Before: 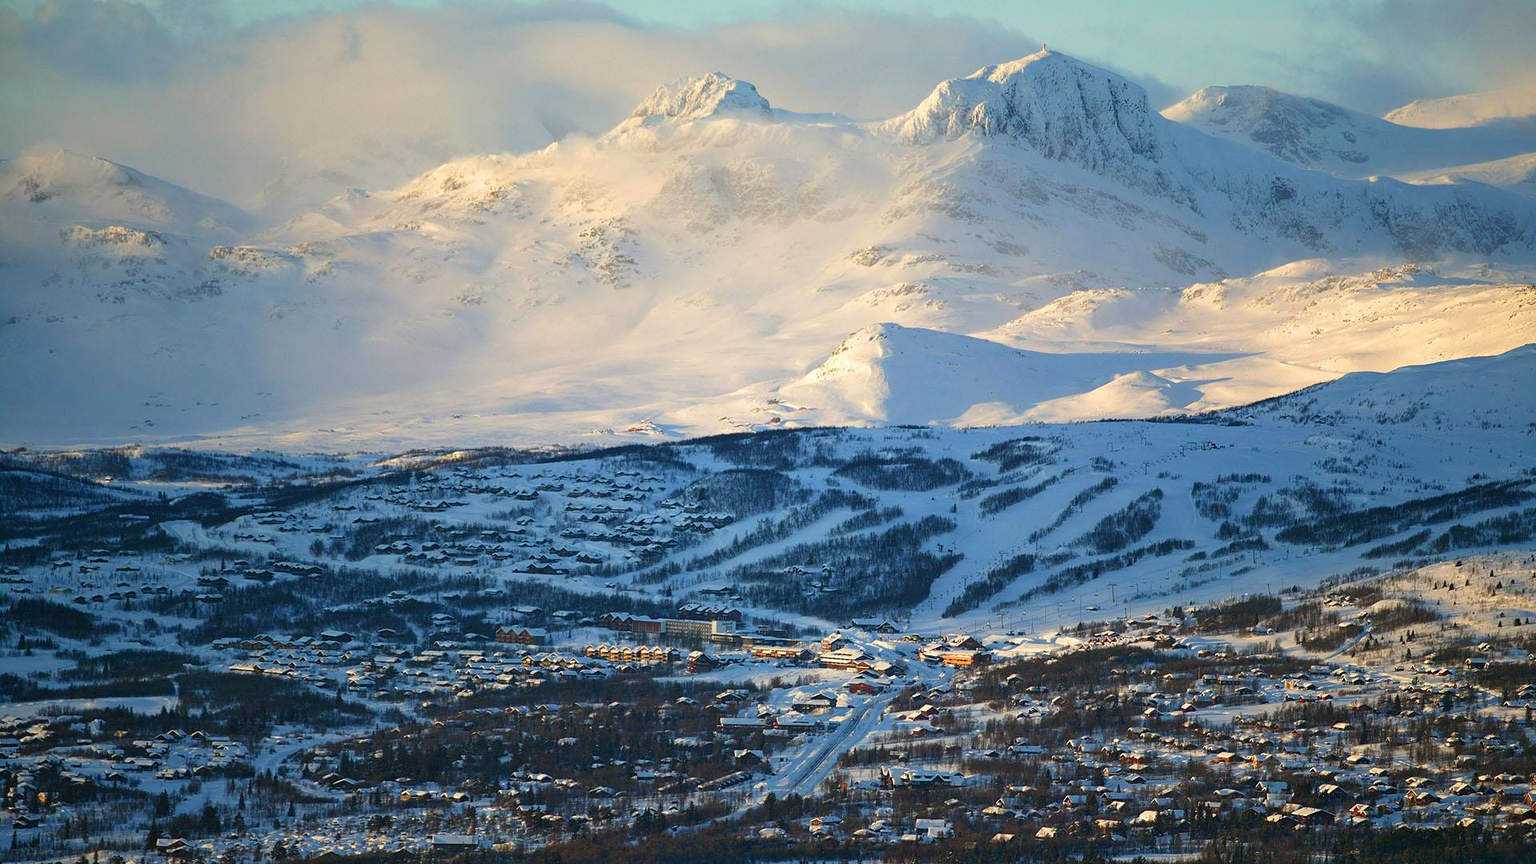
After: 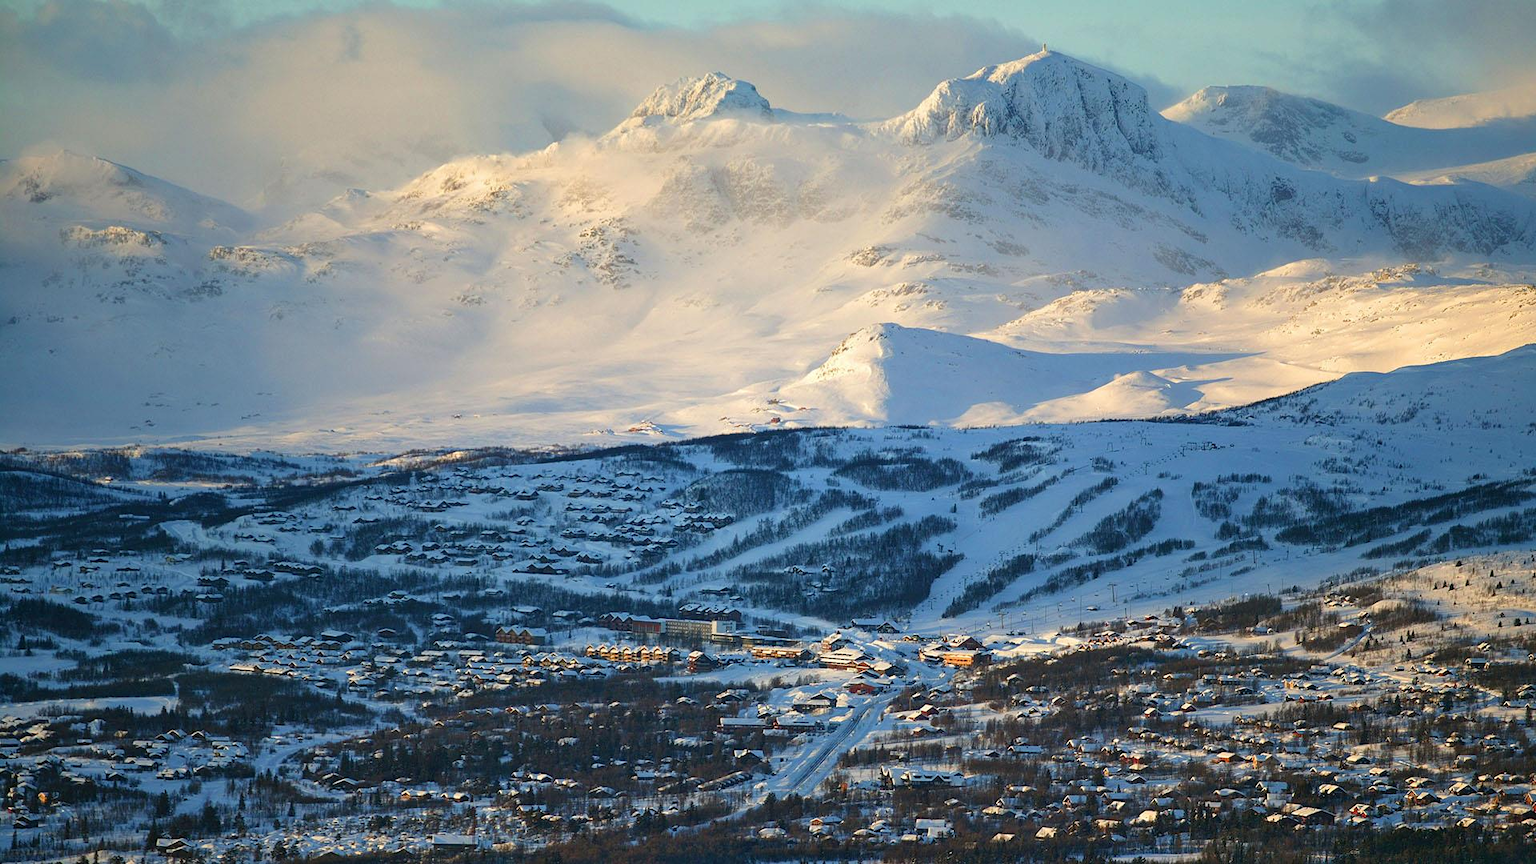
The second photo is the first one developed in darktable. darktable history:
shadows and highlights: radius 125.84, shadows 30.3, highlights -30.77, low approximation 0.01, soften with gaussian
